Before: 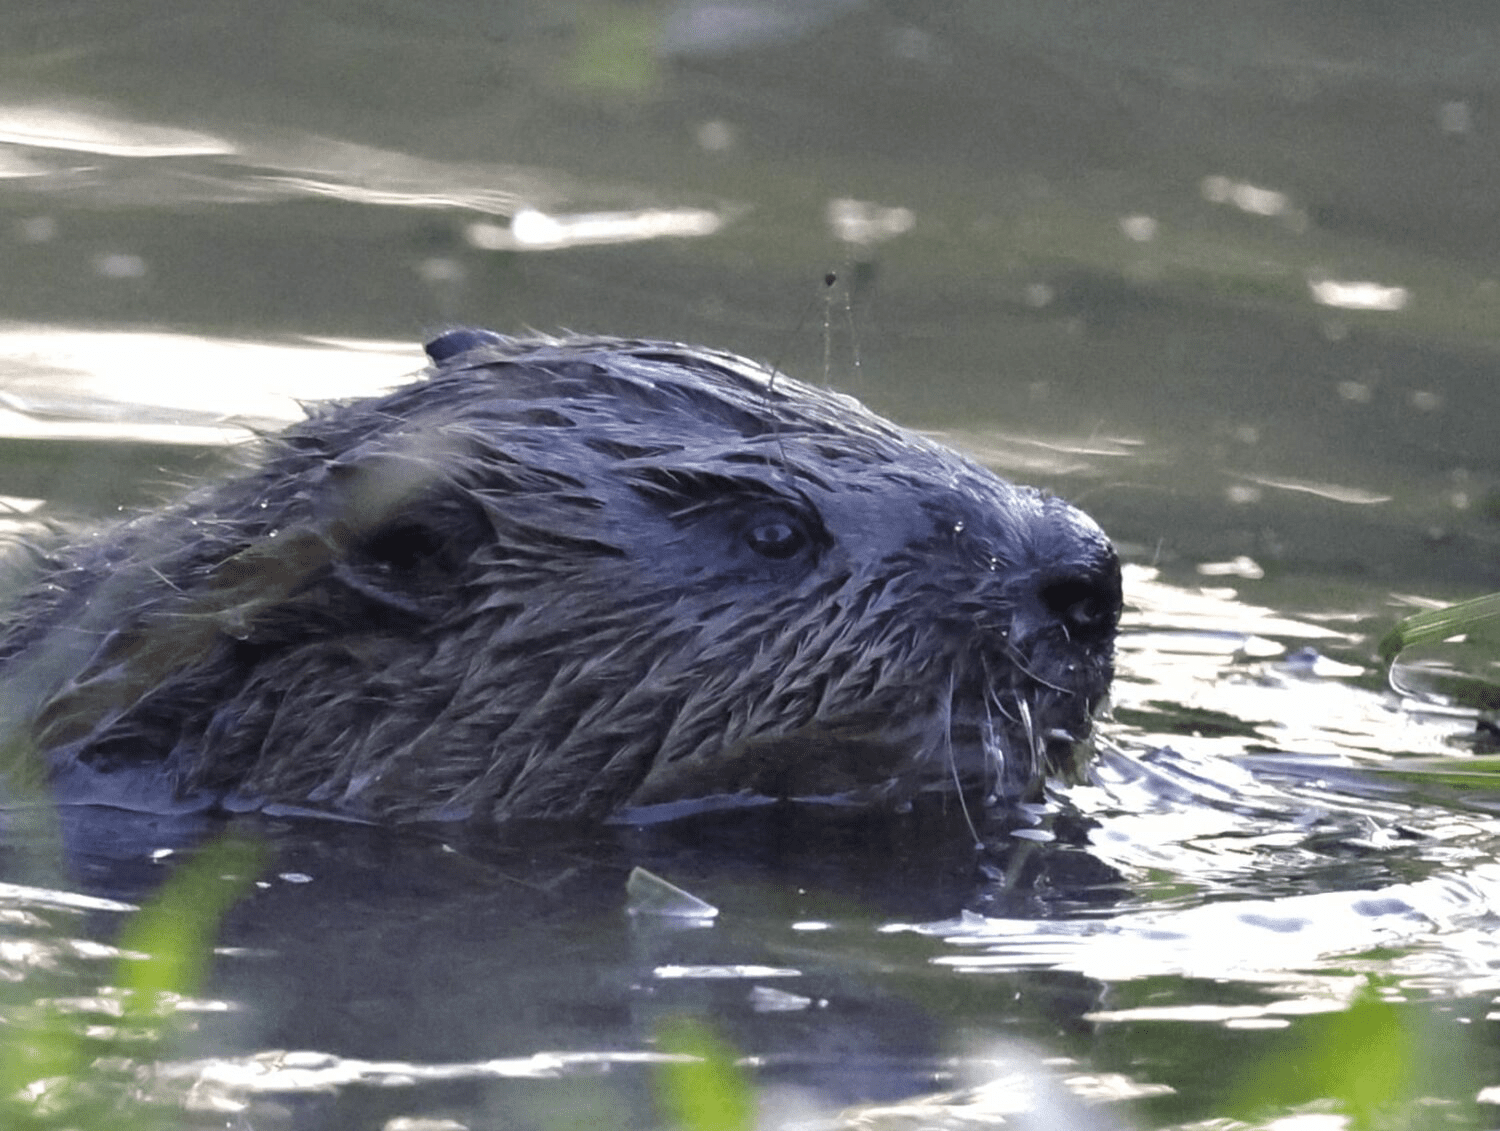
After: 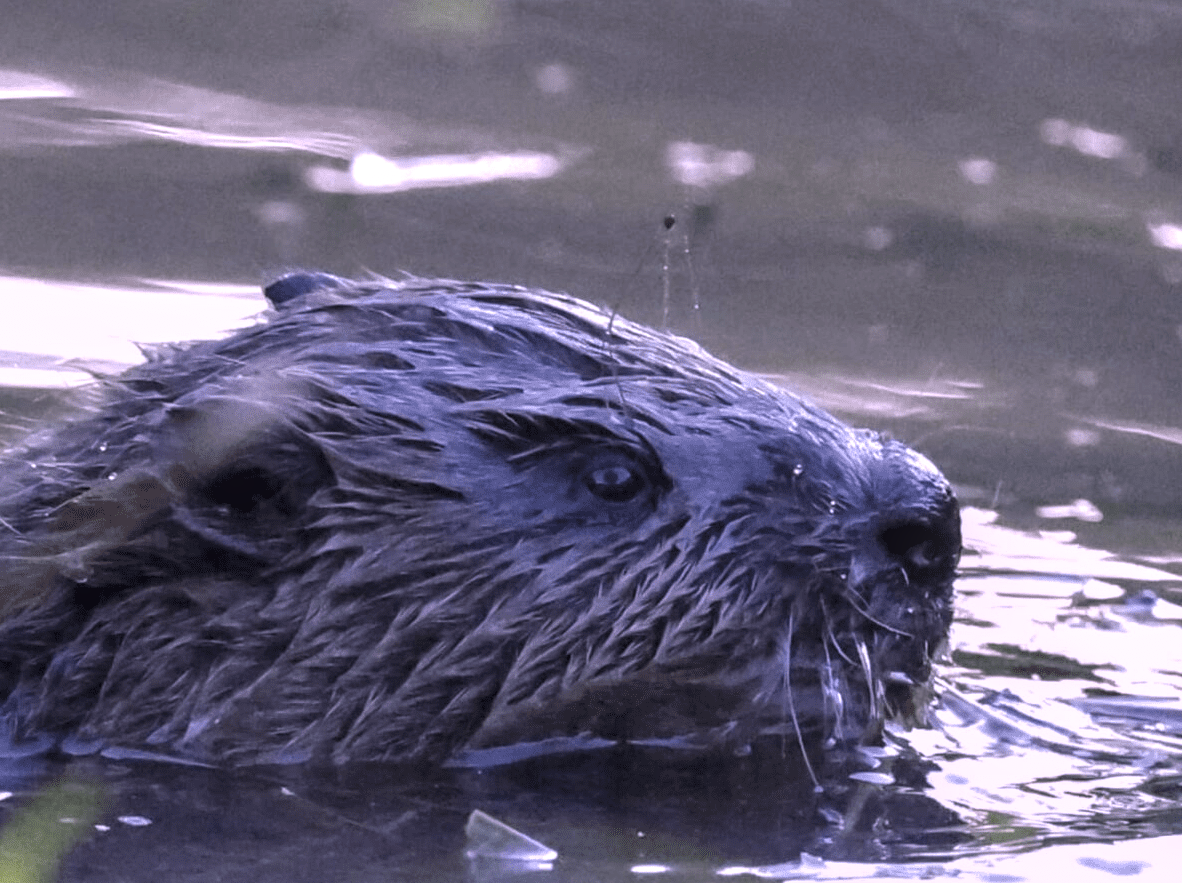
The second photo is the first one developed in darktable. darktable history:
color correction: highlights a* 15.03, highlights b* -25.07
crop and rotate: left 10.77%, top 5.1%, right 10.41%, bottom 16.76%
local contrast: on, module defaults
